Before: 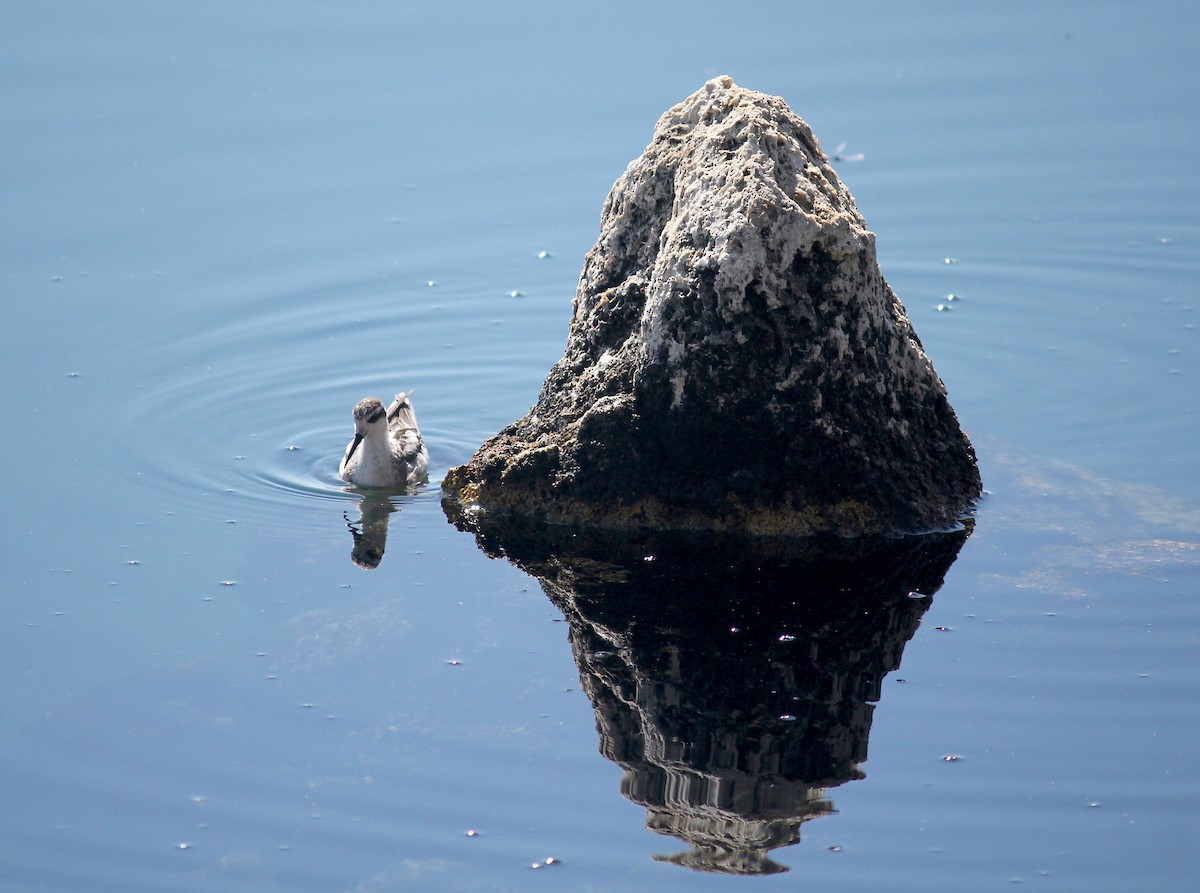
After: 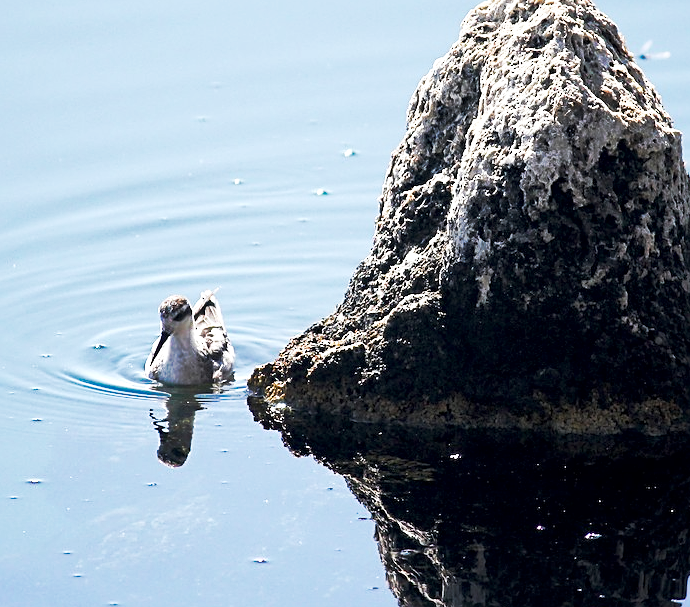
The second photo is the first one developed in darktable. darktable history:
local contrast: mode bilateral grid, contrast 21, coarseness 51, detail 144%, midtone range 0.2
crop: left 16.212%, top 11.491%, right 26.237%, bottom 20.455%
sharpen: on, module defaults
tone curve: curves: ch0 [(0, 0) (0.003, 0.003) (0.011, 0.008) (0.025, 0.018) (0.044, 0.04) (0.069, 0.062) (0.1, 0.09) (0.136, 0.121) (0.177, 0.158) (0.224, 0.197) (0.277, 0.255) (0.335, 0.314) (0.399, 0.391) (0.468, 0.496) (0.543, 0.683) (0.623, 0.801) (0.709, 0.883) (0.801, 0.94) (0.898, 0.984) (1, 1)], preserve colors none
